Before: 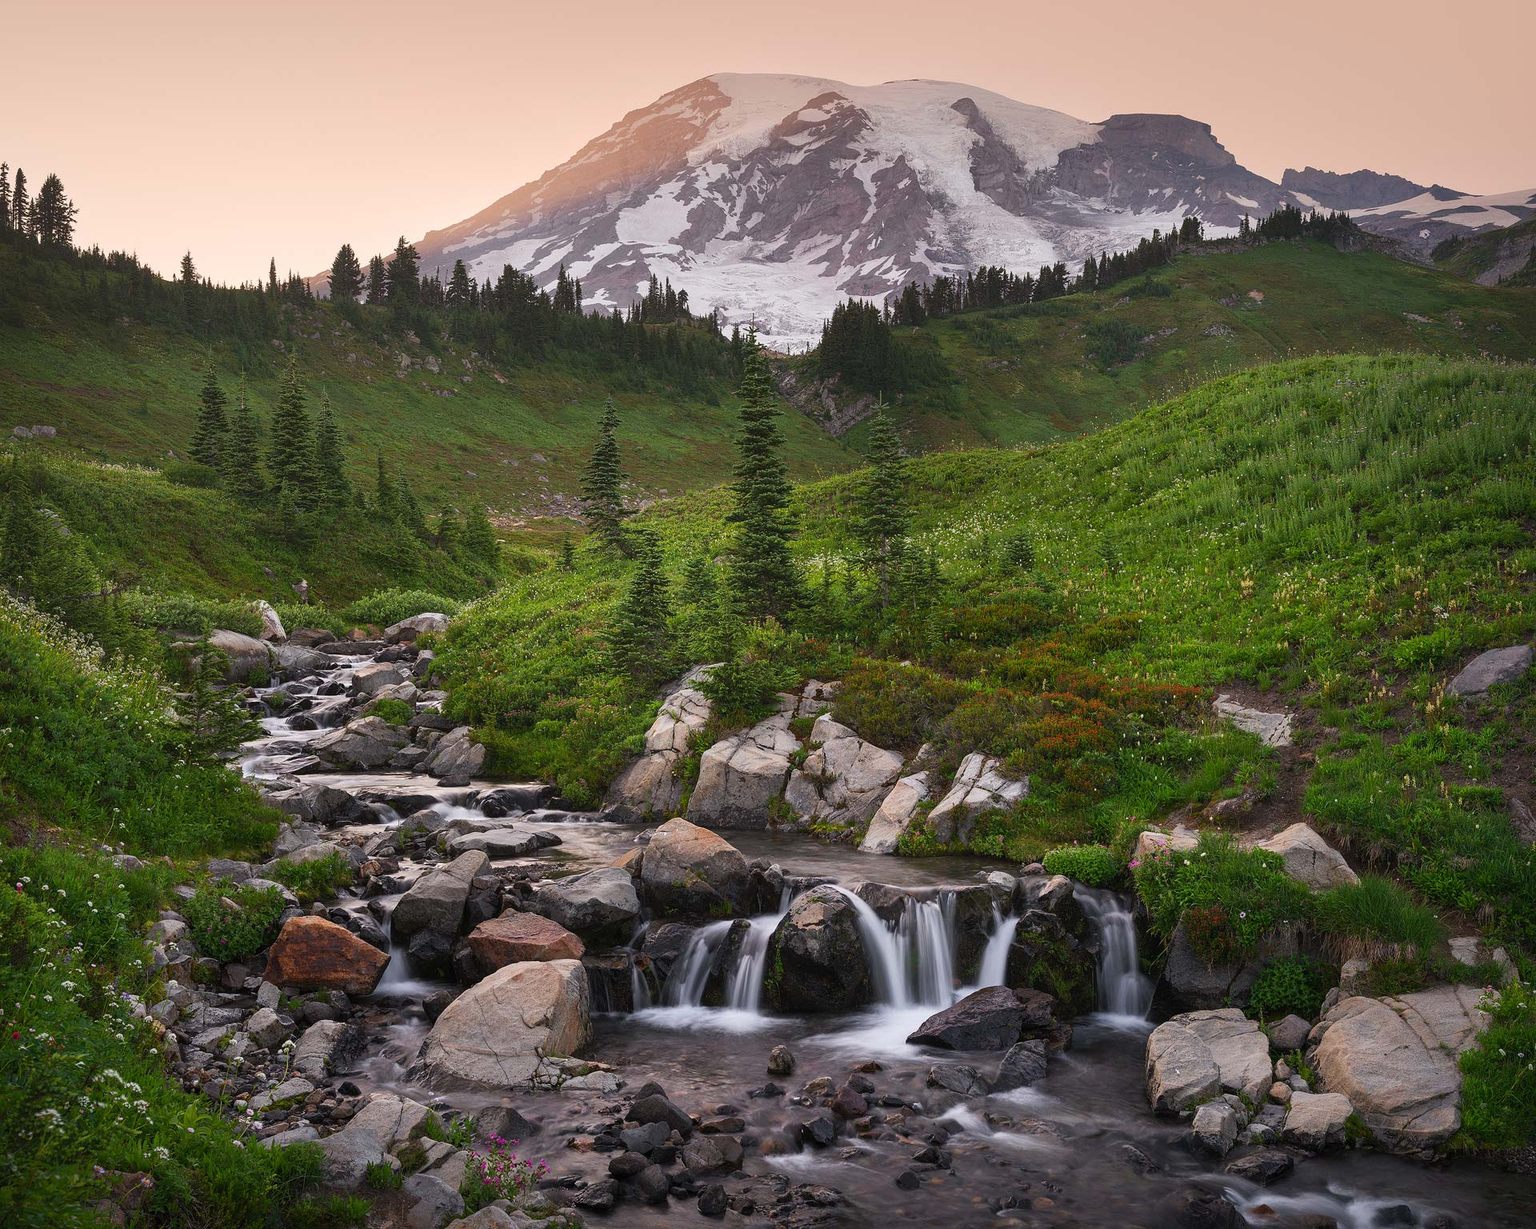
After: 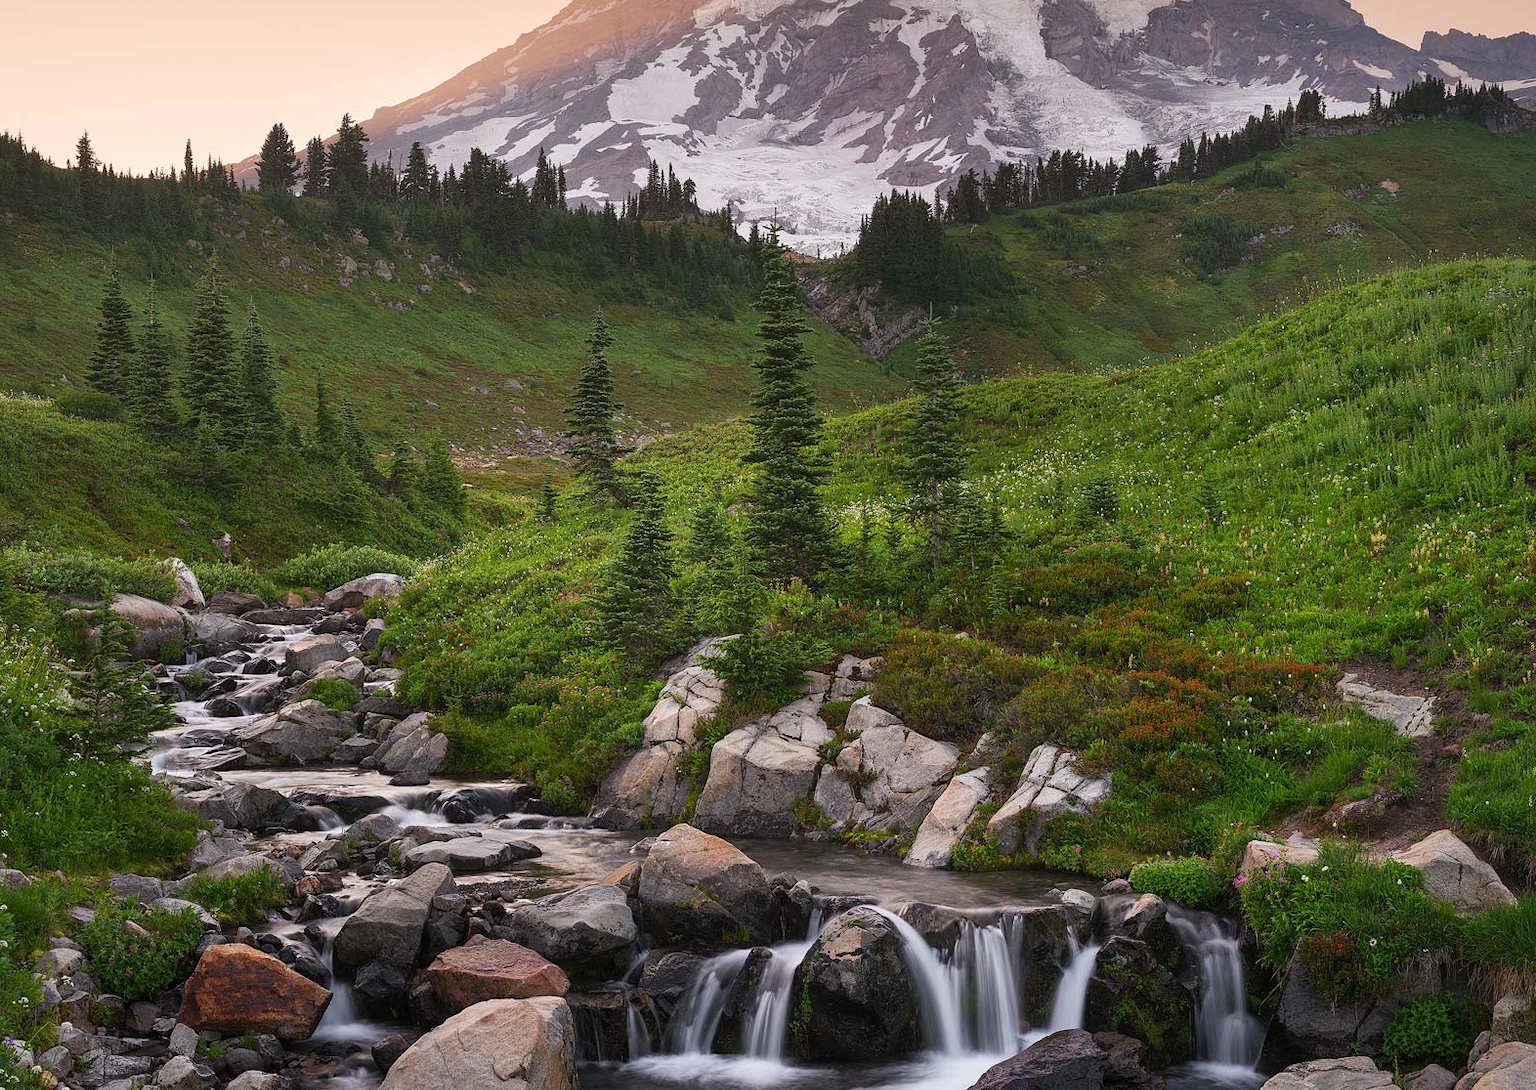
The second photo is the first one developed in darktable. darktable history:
crop: left 7.735%, top 11.665%, right 10.308%, bottom 15.471%
local contrast: mode bilateral grid, contrast 10, coarseness 25, detail 115%, midtone range 0.2
exposure: exposure 0.014 EV, compensate highlight preservation false
